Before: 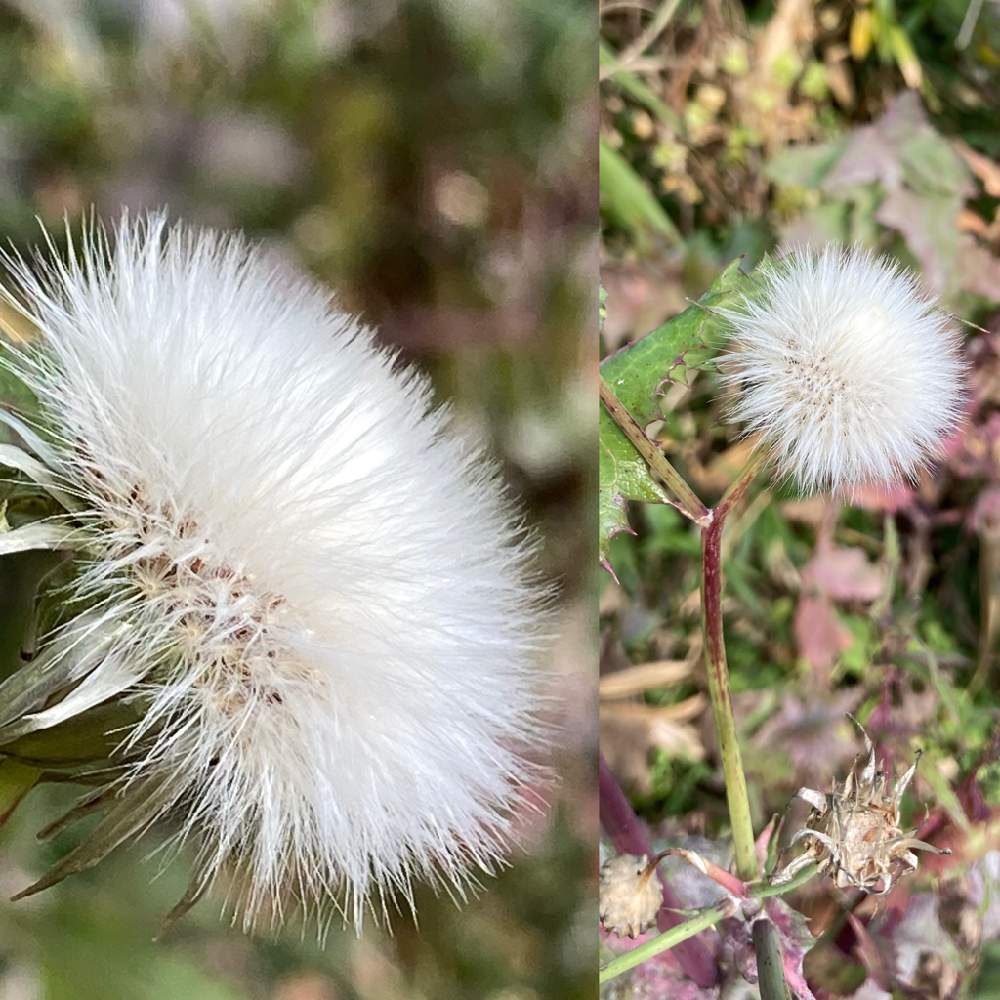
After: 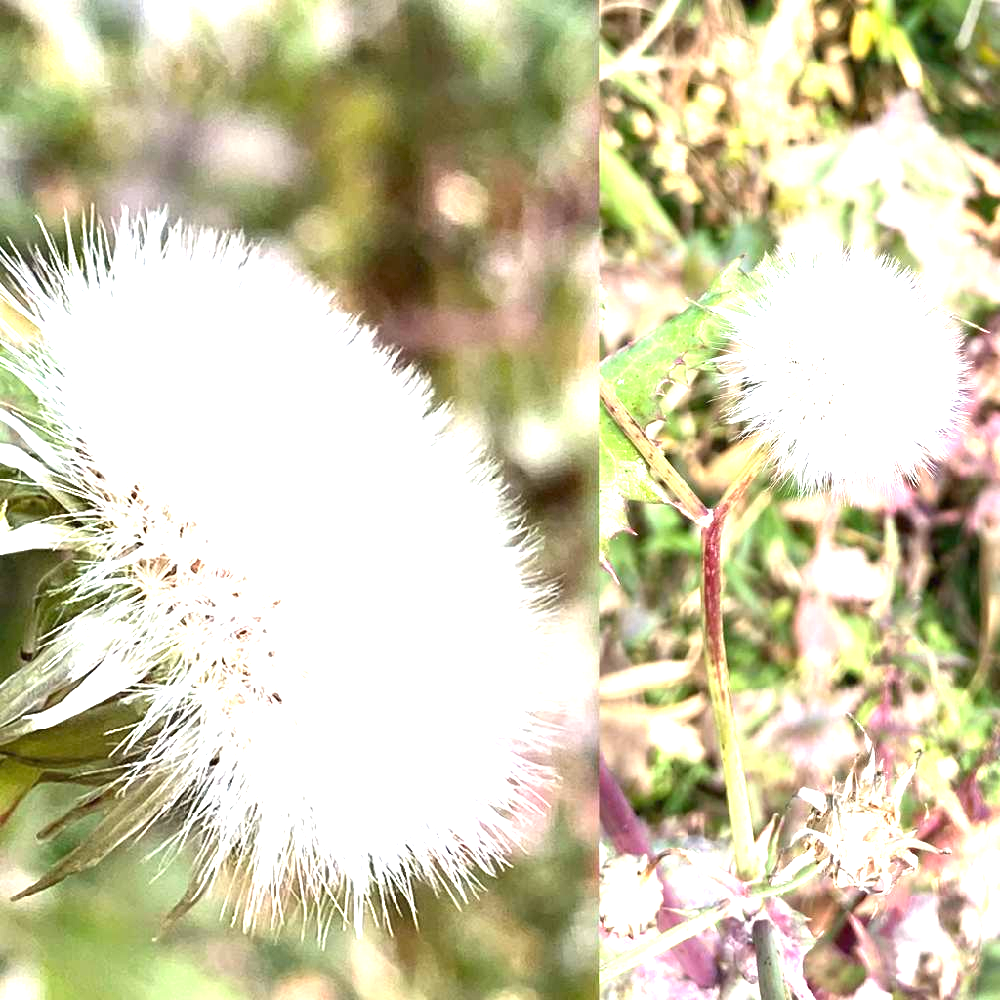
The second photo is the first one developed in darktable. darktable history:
exposure: black level correction 0, exposure 1.7 EV, compensate highlight preservation false
